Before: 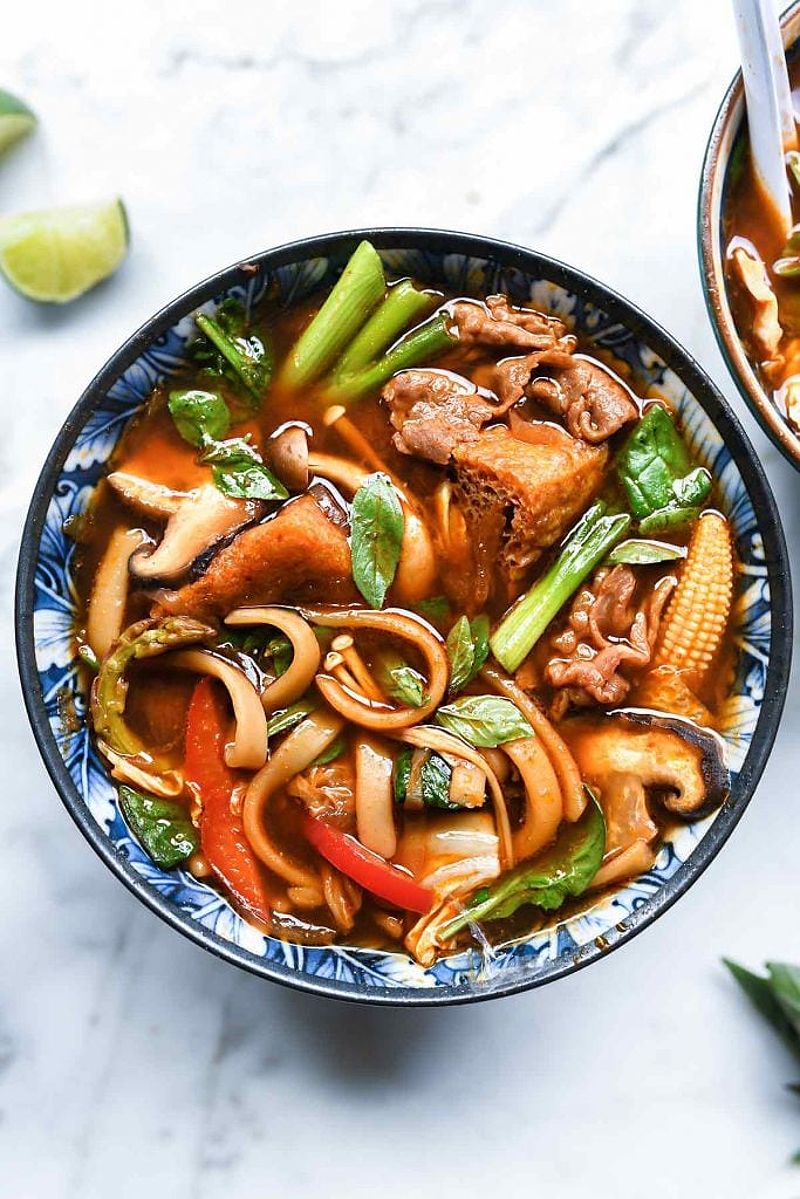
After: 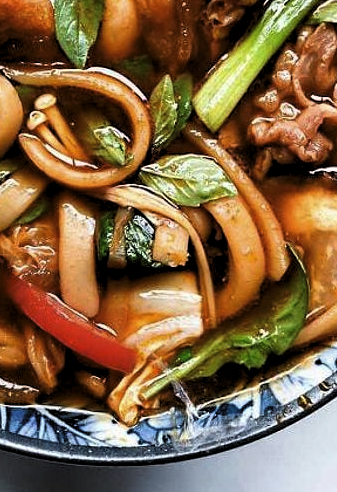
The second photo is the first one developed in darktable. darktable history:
crop: left 37.221%, top 45.169%, right 20.63%, bottom 13.777%
levels: levels [0.116, 0.574, 1]
